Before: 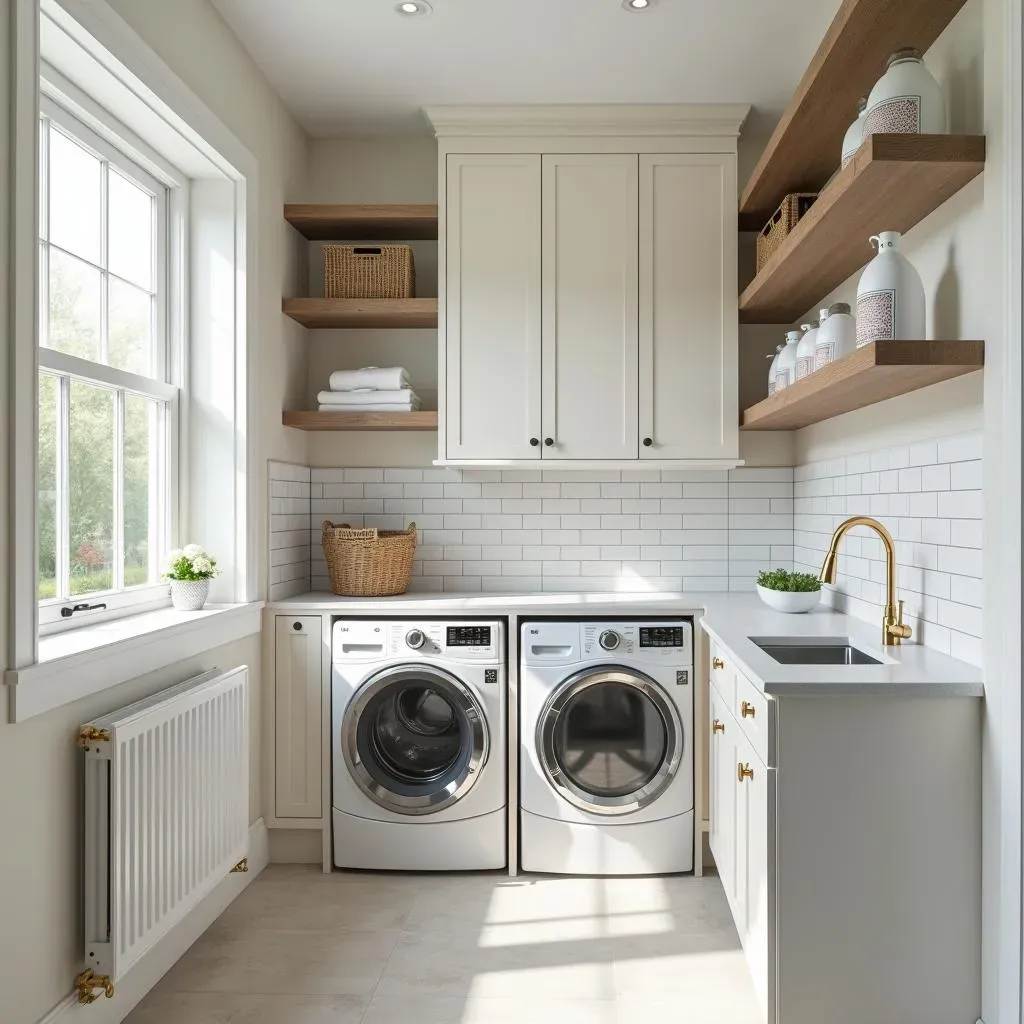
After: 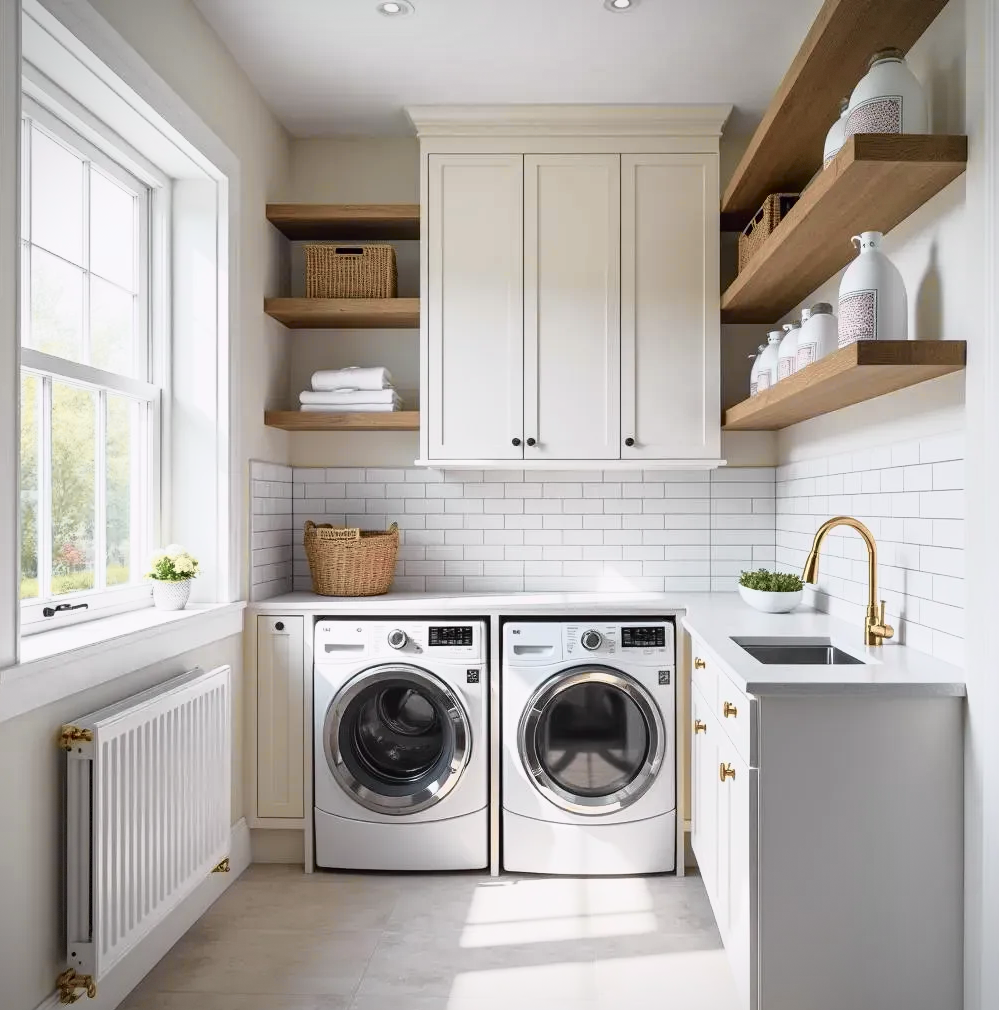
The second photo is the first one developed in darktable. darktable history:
crop and rotate: left 1.774%, right 0.633%, bottom 1.28%
tone curve: curves: ch0 [(0, 0) (0.105, 0.068) (0.195, 0.162) (0.283, 0.283) (0.384, 0.404) (0.485, 0.531) (0.638, 0.681) (0.795, 0.879) (1, 0.977)]; ch1 [(0, 0) (0.161, 0.092) (0.35, 0.33) (0.379, 0.401) (0.456, 0.469) (0.498, 0.503) (0.531, 0.537) (0.596, 0.621) (0.635, 0.671) (1, 1)]; ch2 [(0, 0) (0.371, 0.362) (0.437, 0.437) (0.483, 0.484) (0.53, 0.515) (0.56, 0.58) (0.622, 0.606) (1, 1)], color space Lab, independent channels, preserve colors none
white balance: red 1, blue 1
vignetting: fall-off start 100%, fall-off radius 71%, brightness -0.434, saturation -0.2, width/height ratio 1.178, dithering 8-bit output, unbound false
